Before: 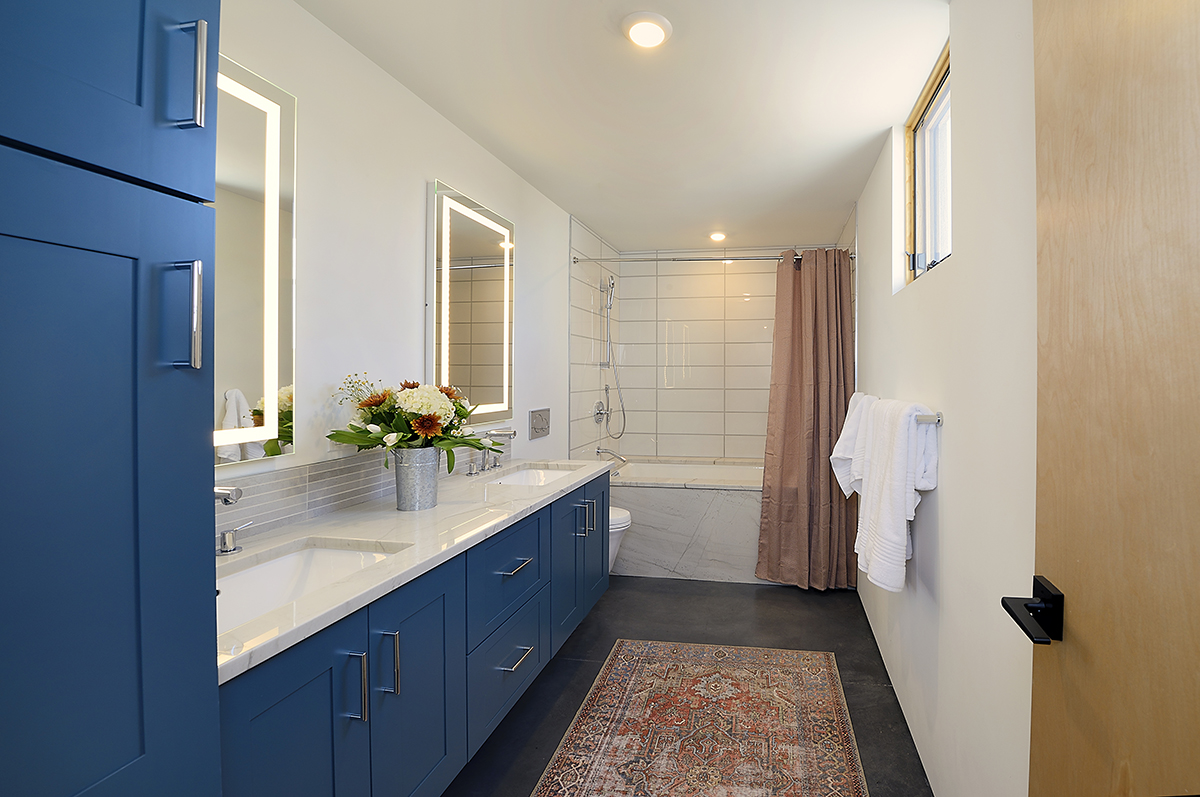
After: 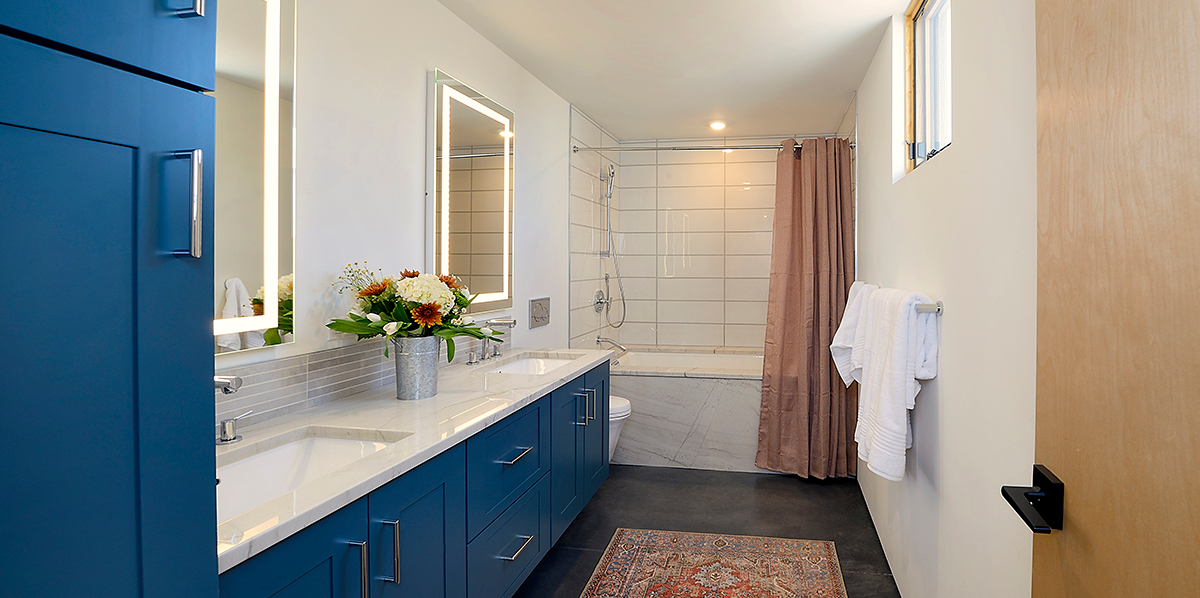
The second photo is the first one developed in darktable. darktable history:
crop: top 14.005%, bottom 10.892%
local contrast: highlights 100%, shadows 103%, detail 120%, midtone range 0.2
